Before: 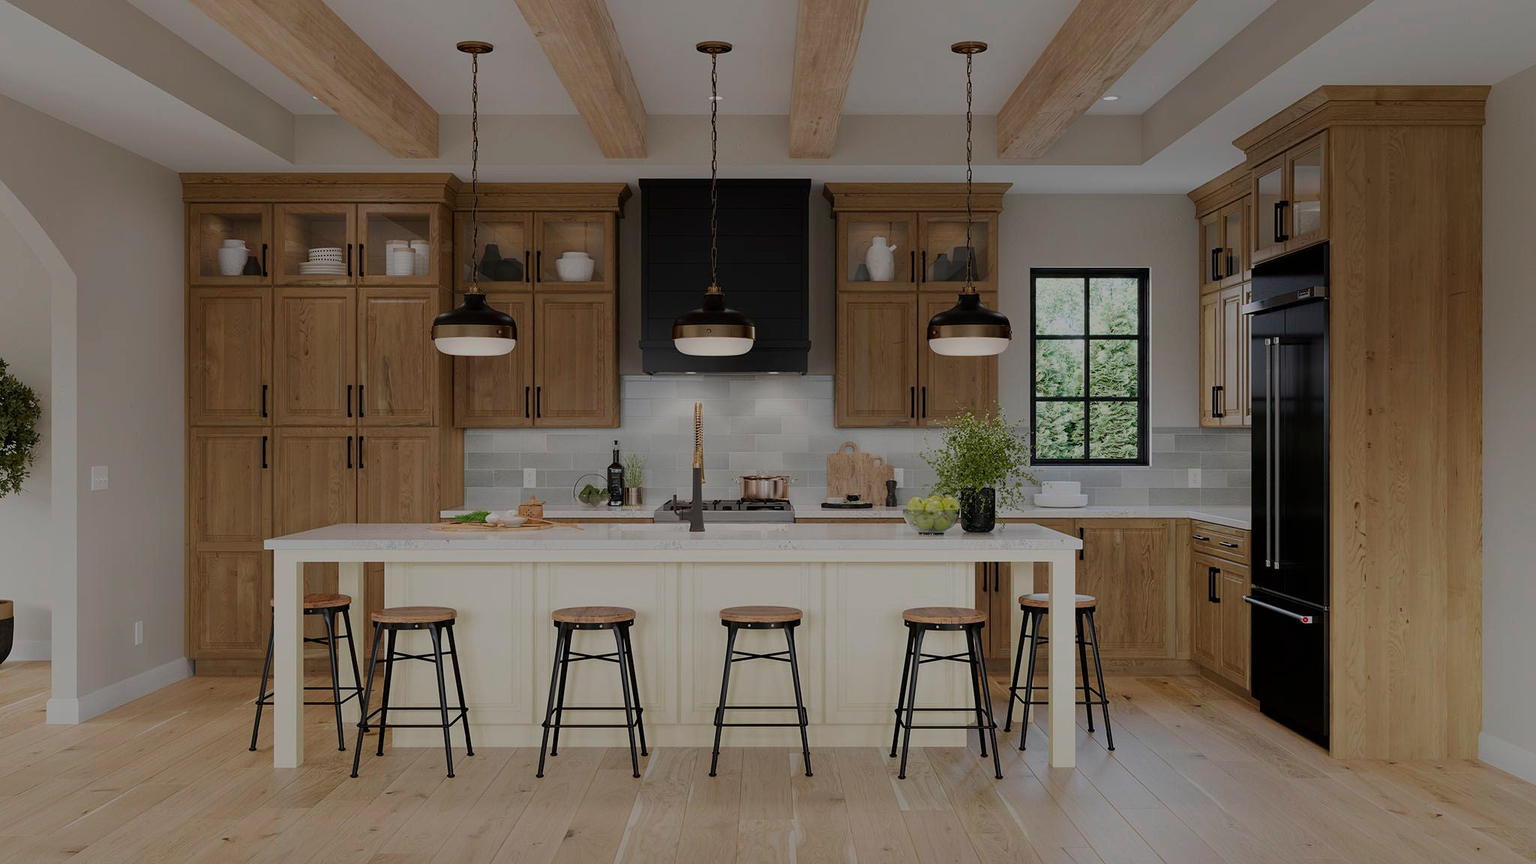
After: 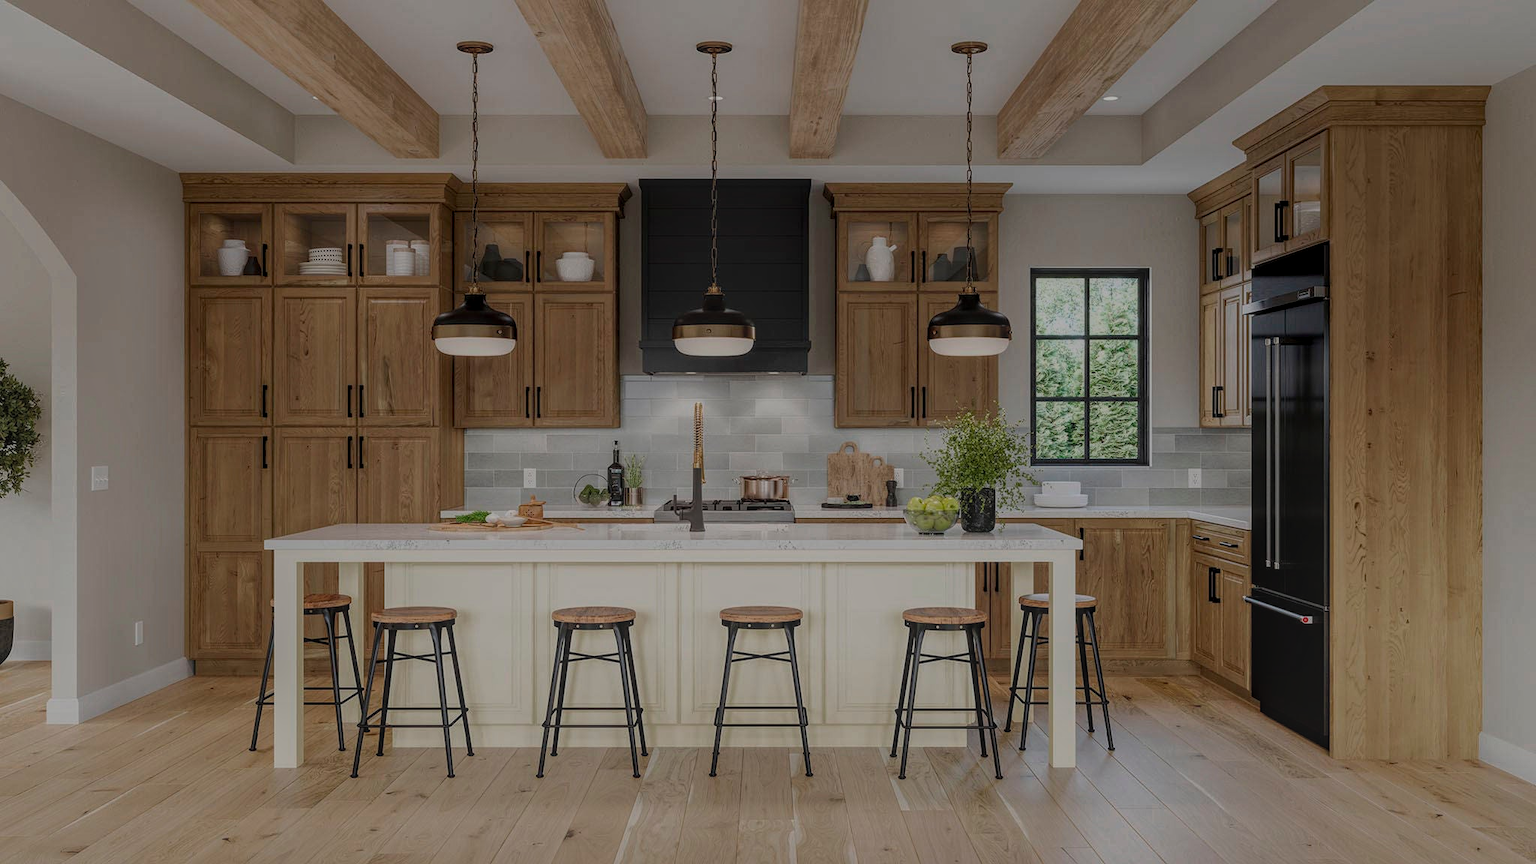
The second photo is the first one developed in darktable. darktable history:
local contrast: highlights 66%, shadows 35%, detail 166%, midtone range 0.2
